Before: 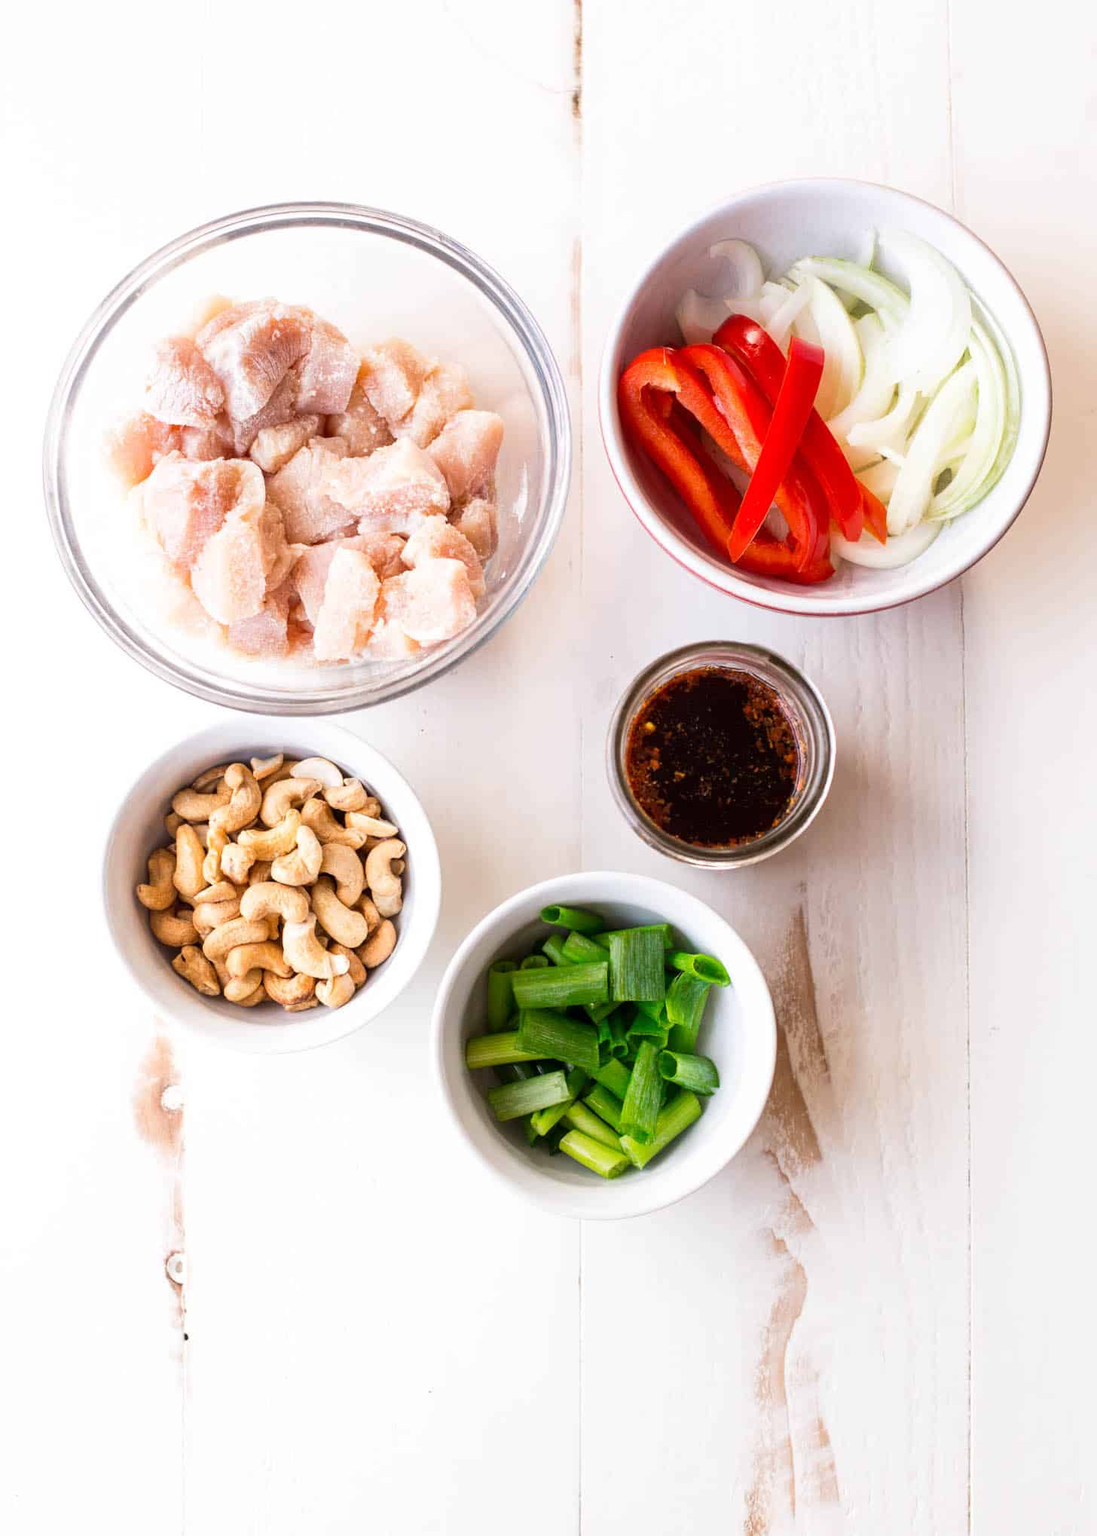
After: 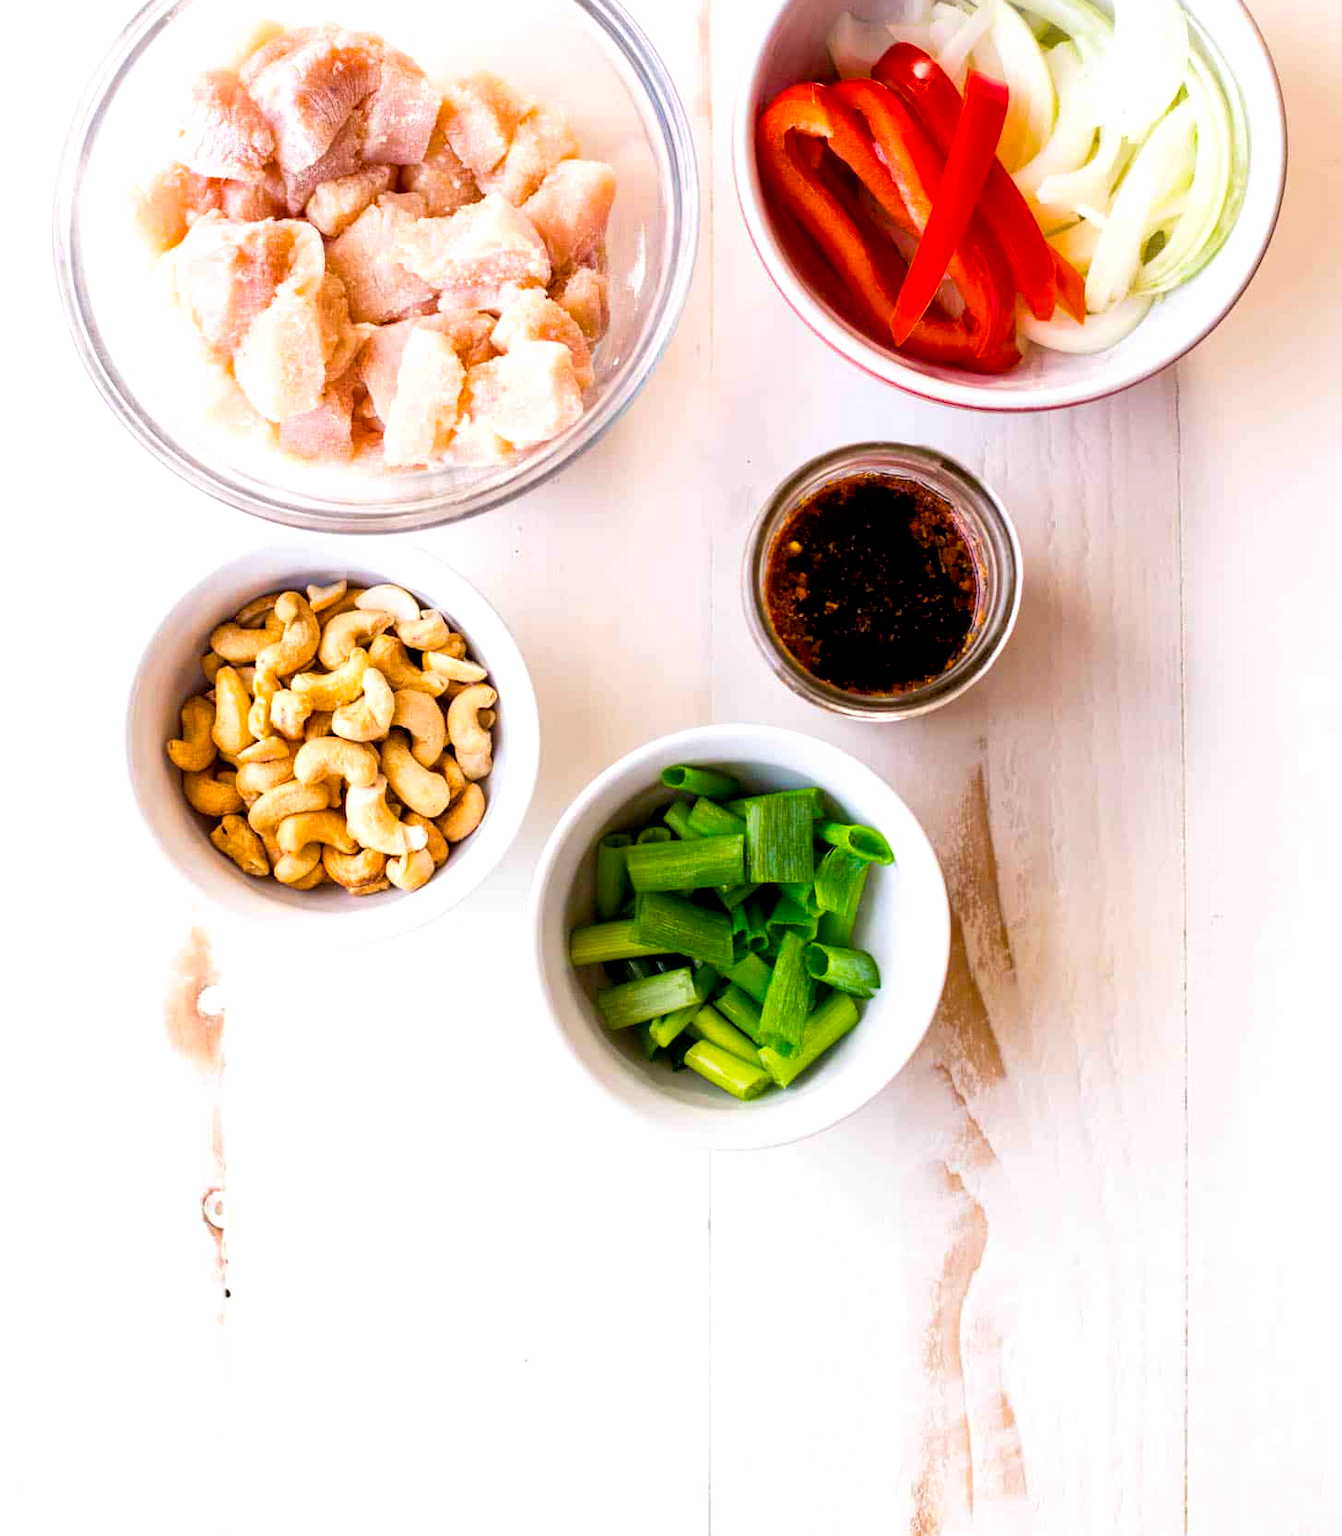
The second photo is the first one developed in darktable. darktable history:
crop and rotate: top 18.234%
exposure: black level correction 0.007, exposure 0.159 EV, compensate highlight preservation false
color balance rgb: perceptual saturation grading › global saturation 29.593%, global vibrance 24.791%
